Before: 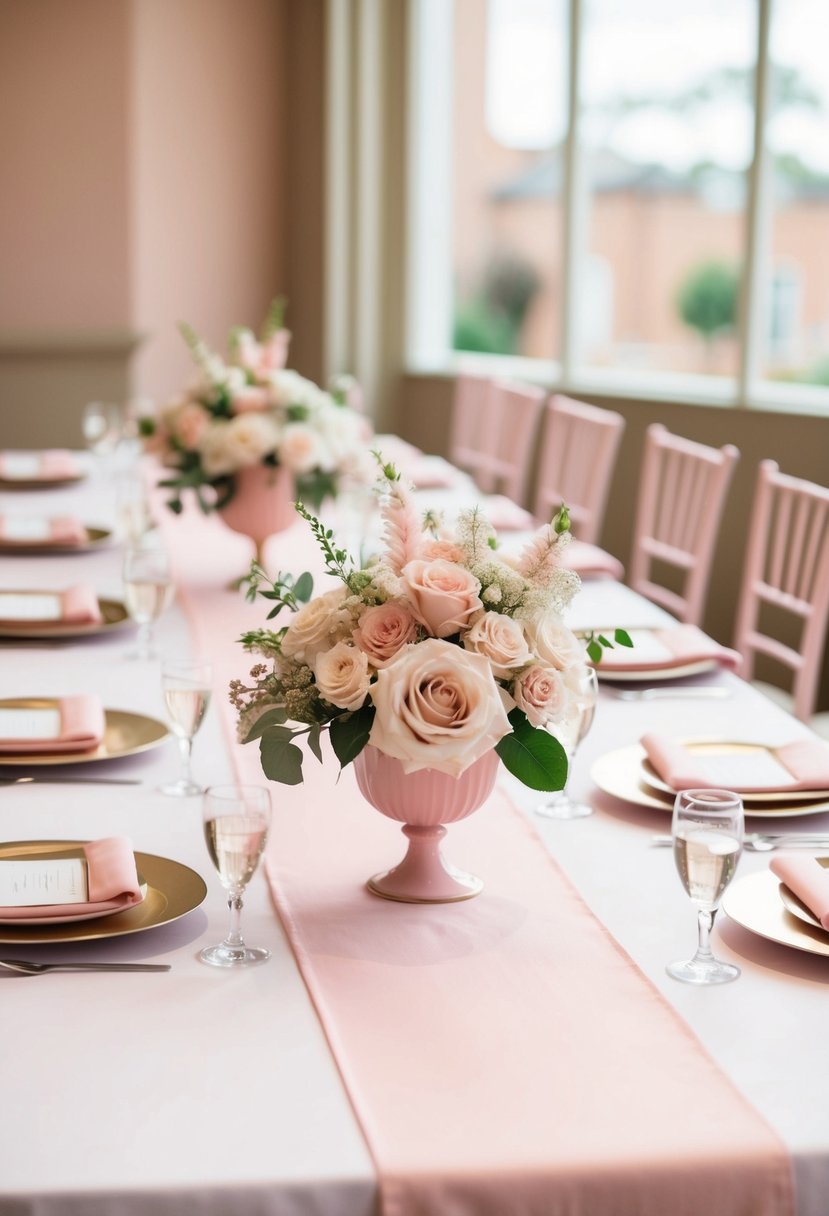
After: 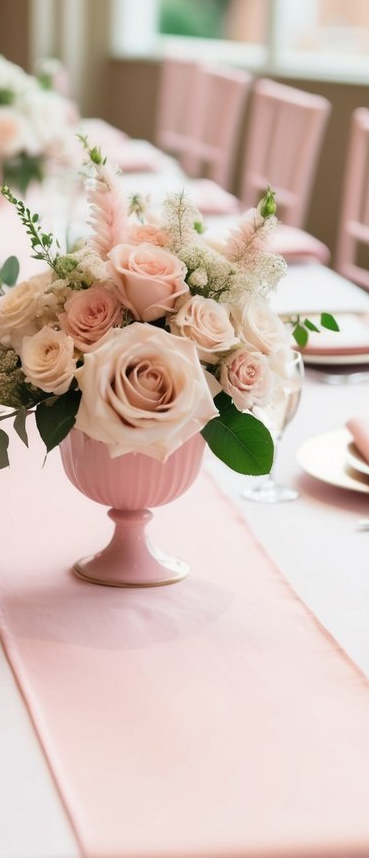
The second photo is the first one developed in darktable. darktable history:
crop: left 35.474%, top 26.031%, right 19.951%, bottom 3.388%
